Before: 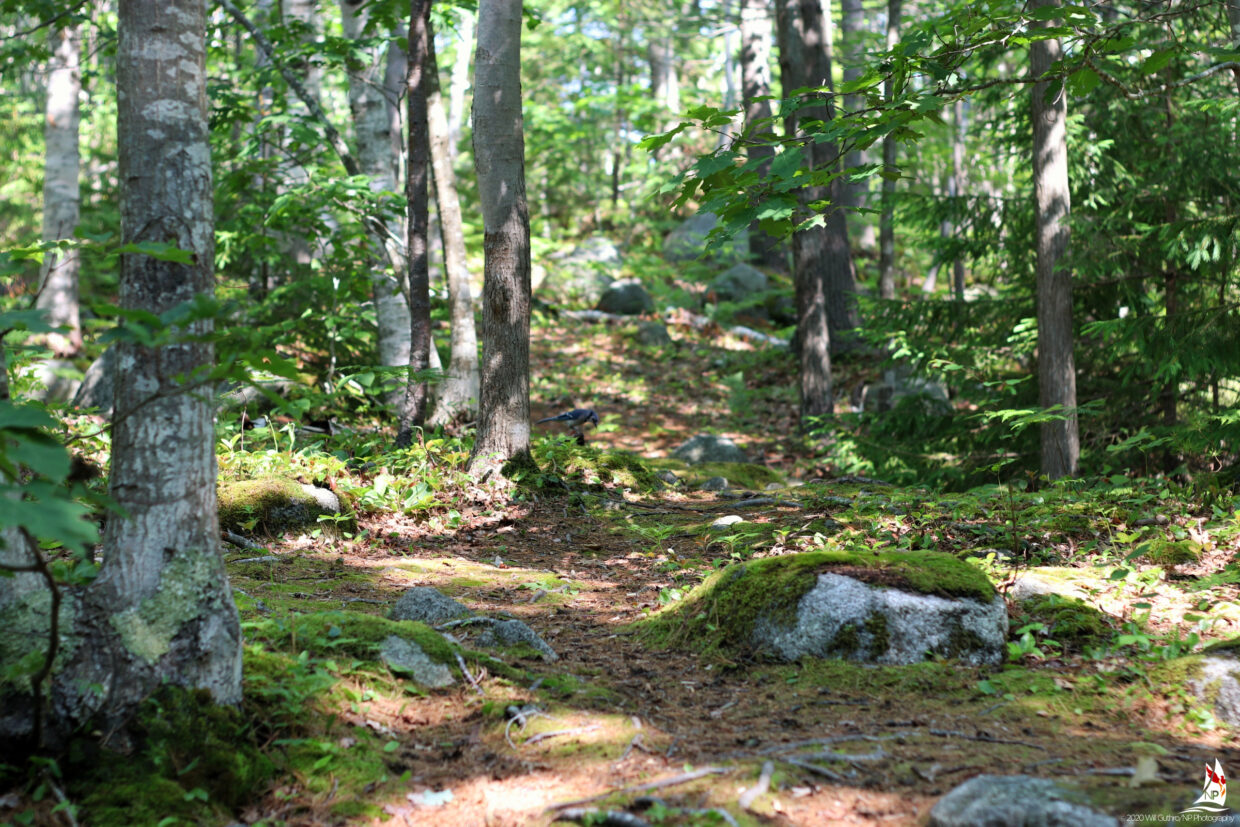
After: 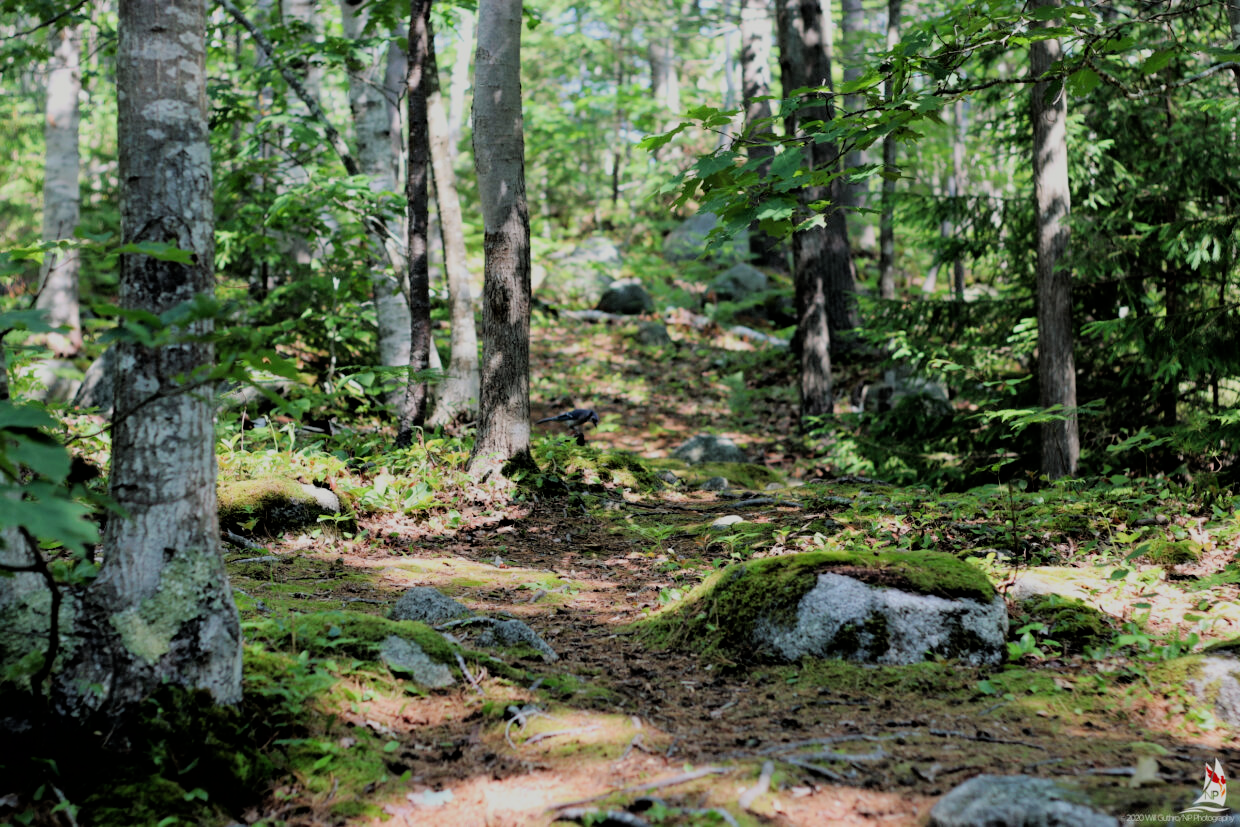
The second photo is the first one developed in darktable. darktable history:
filmic rgb: black relative exposure -4.51 EV, white relative exposure 4.76 EV, threshold 5.96 EV, hardness 2.35, latitude 36.92%, contrast 1.047, highlights saturation mix 1.27%, shadows ↔ highlights balance 1.28%, enable highlight reconstruction true
